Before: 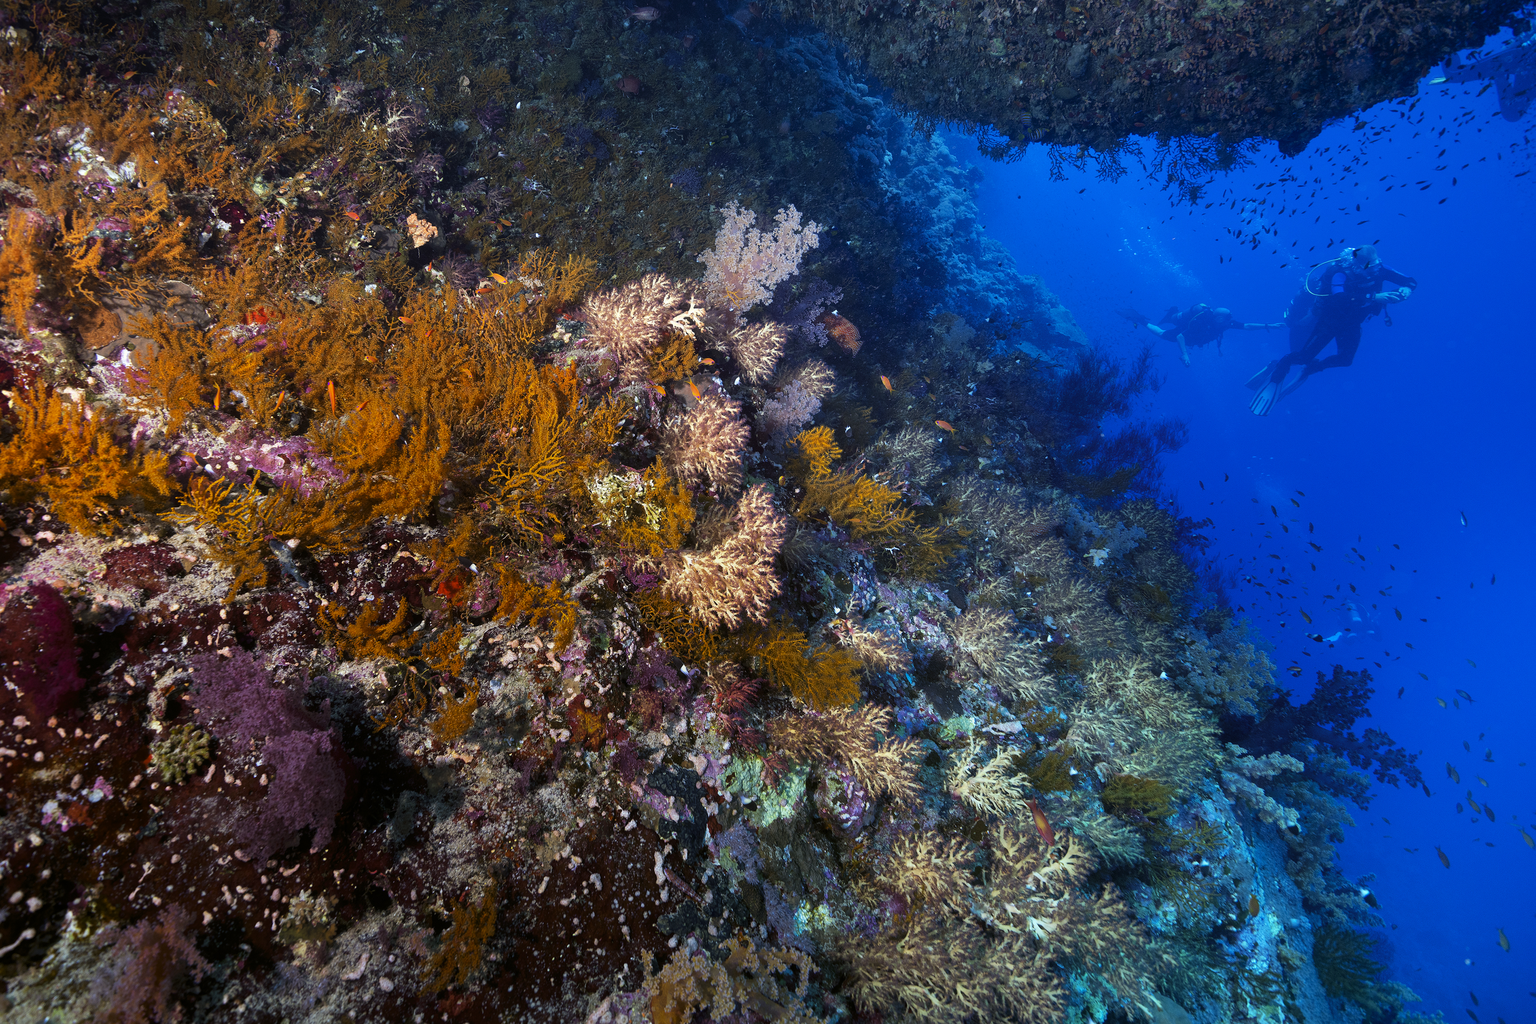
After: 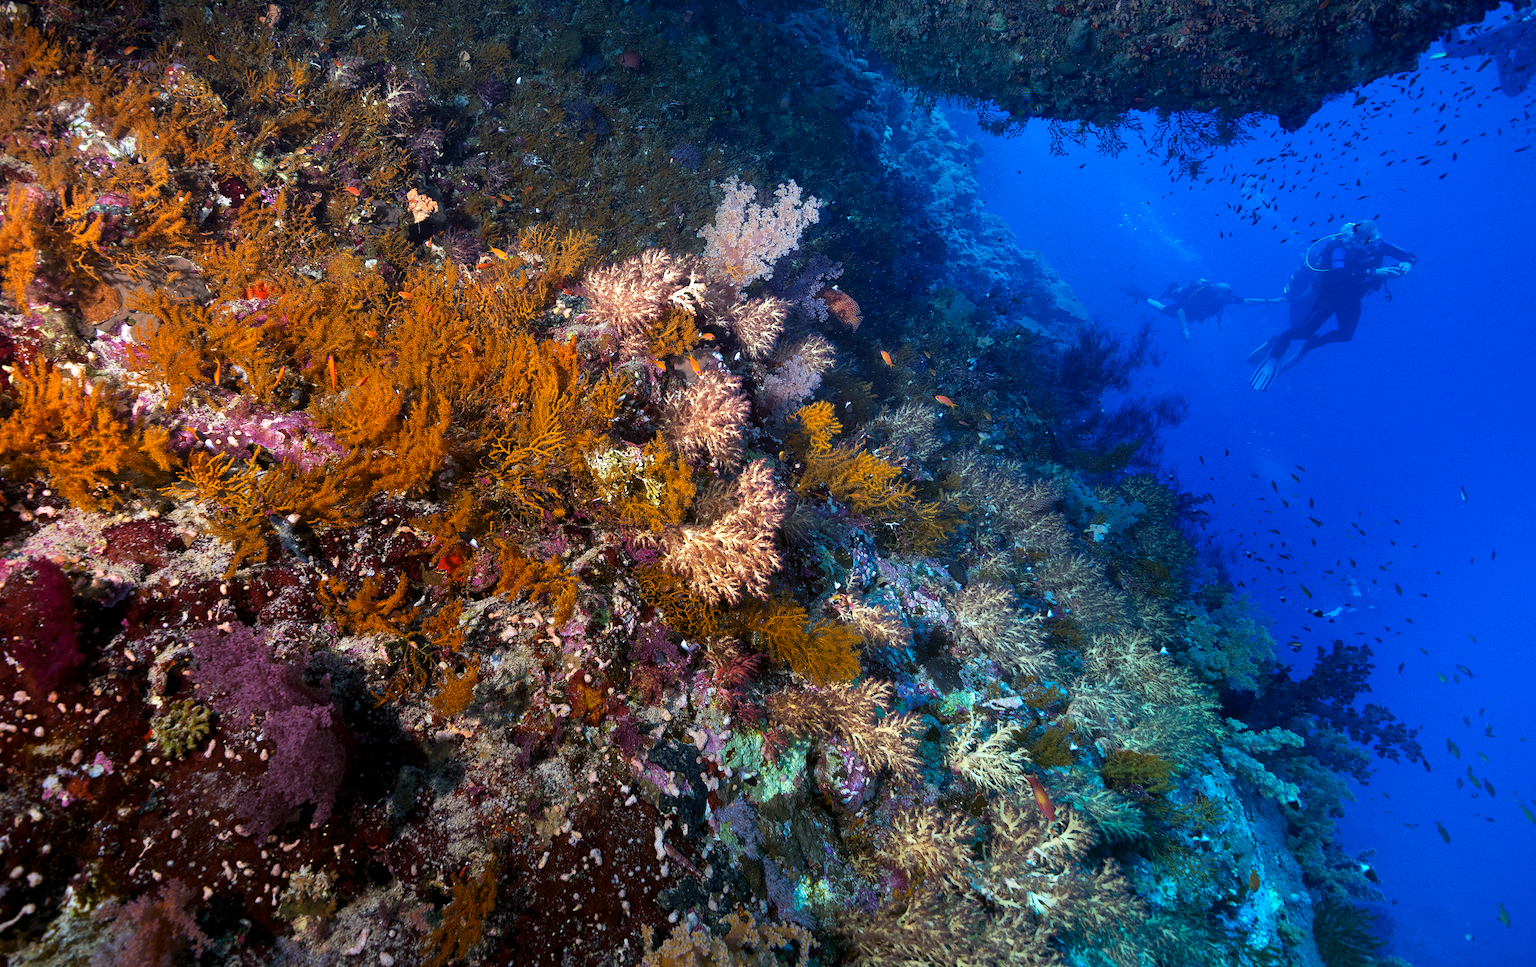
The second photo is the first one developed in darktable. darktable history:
crop and rotate: top 2.479%, bottom 3.018%
tone equalizer: on, module defaults
grain: coarseness 0.47 ISO
exposure: exposure 0.217 EV, compensate highlight preservation false
